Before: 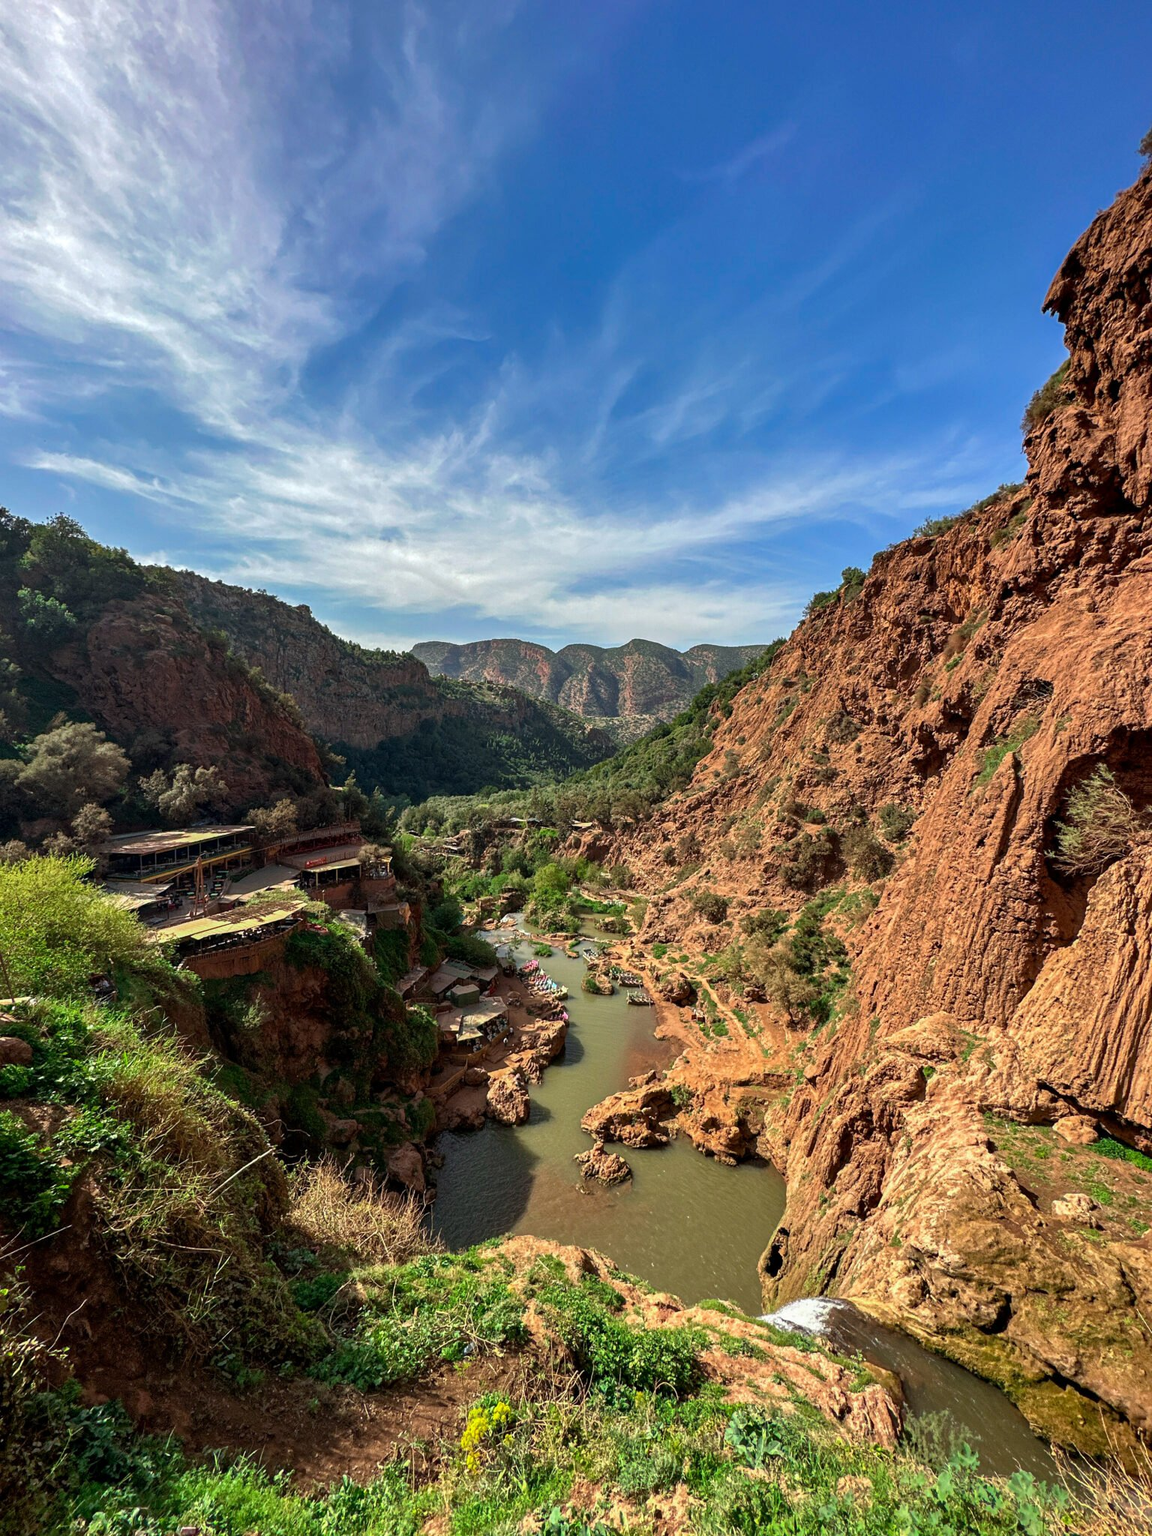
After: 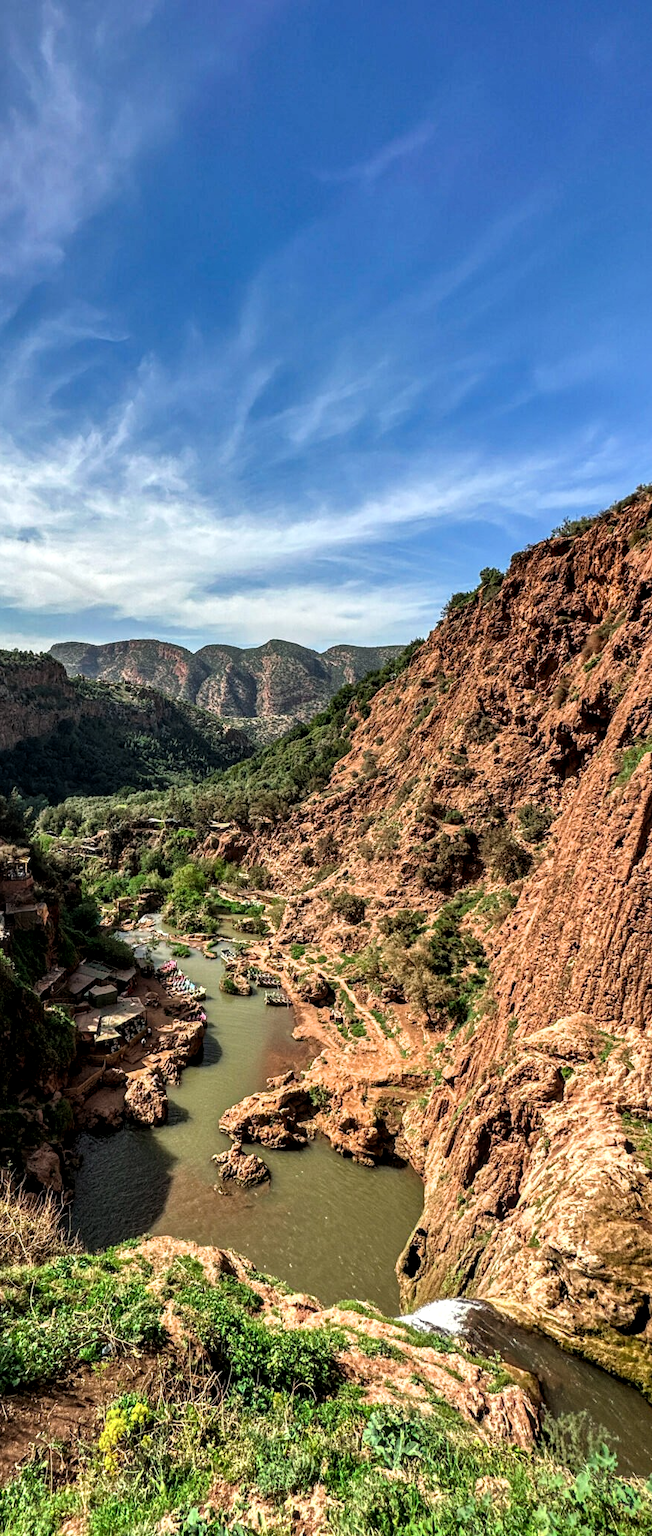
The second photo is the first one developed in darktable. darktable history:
local contrast: detail 130%
crop: left 31.458%, top 0%, right 11.876%
filmic rgb: white relative exposure 2.45 EV, hardness 6.33
